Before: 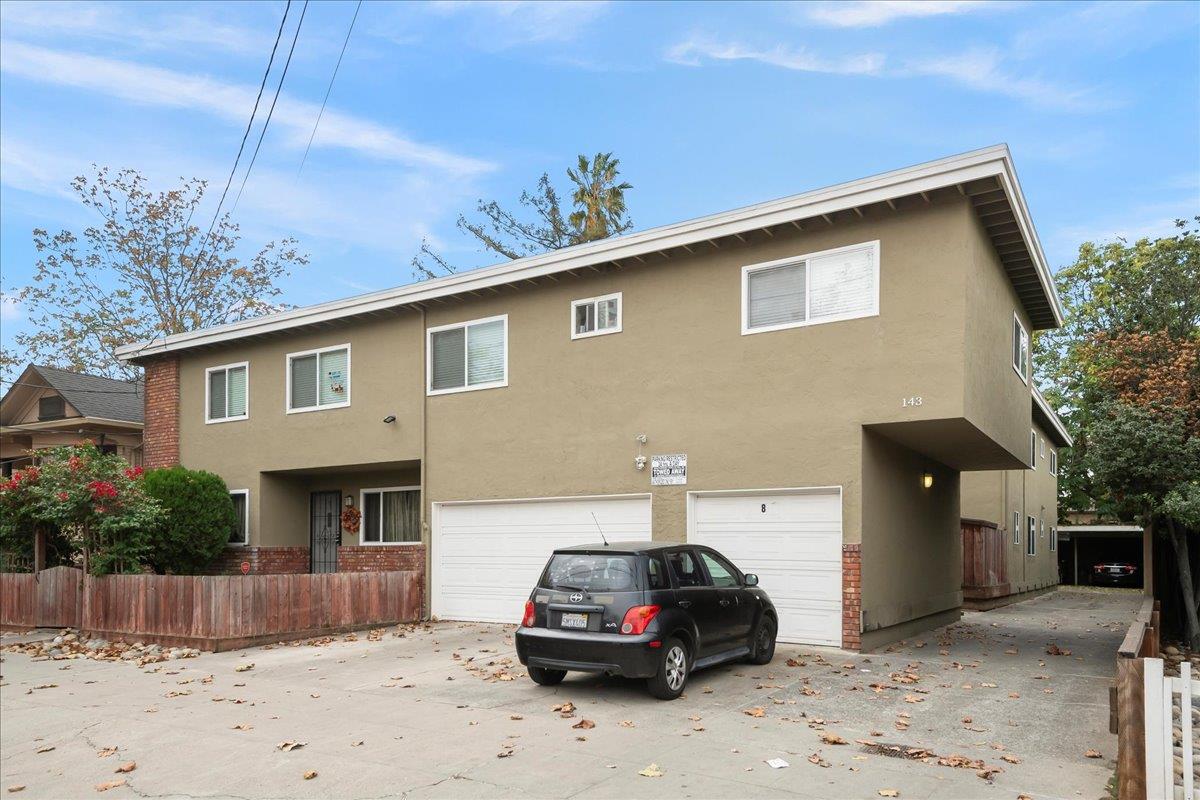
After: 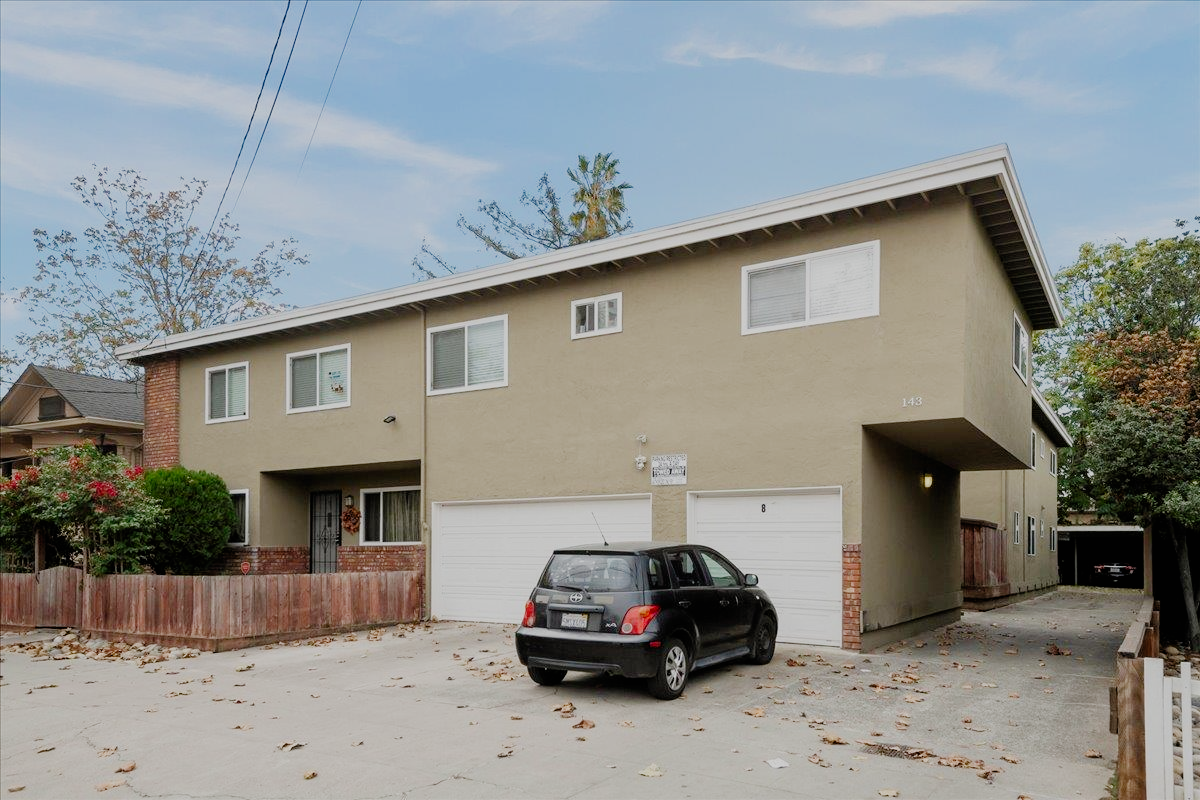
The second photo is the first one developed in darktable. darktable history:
filmic rgb: black relative exposure -7.23 EV, white relative exposure 5.37 EV, hardness 3.03, preserve chrominance no, color science v5 (2021)
